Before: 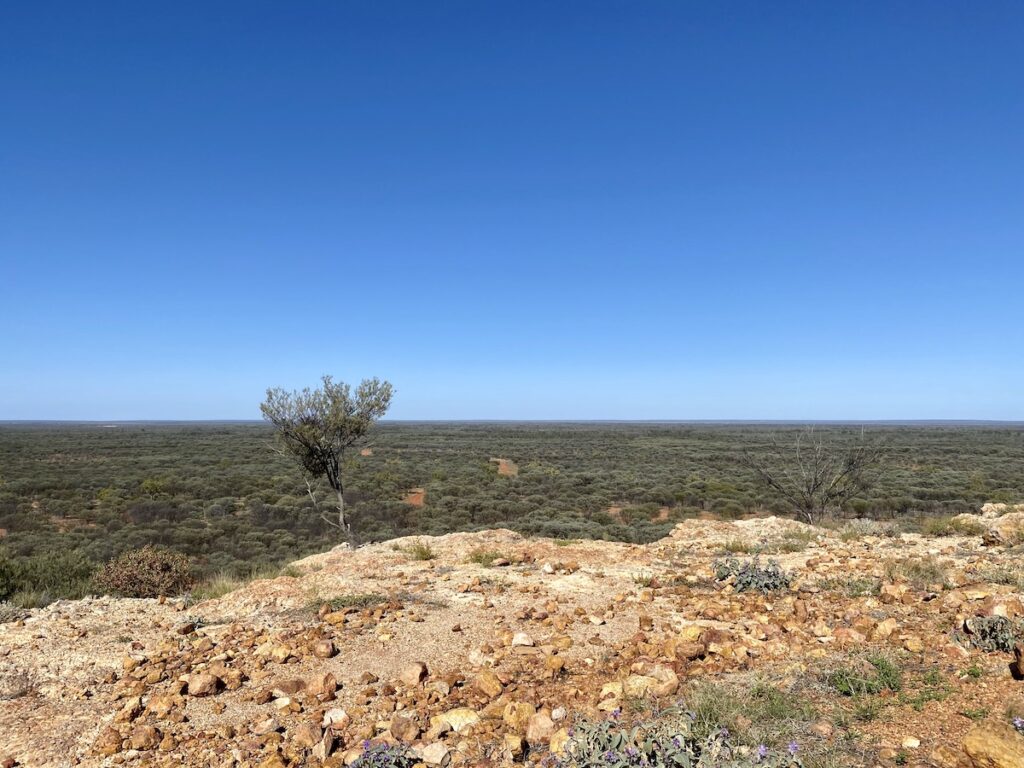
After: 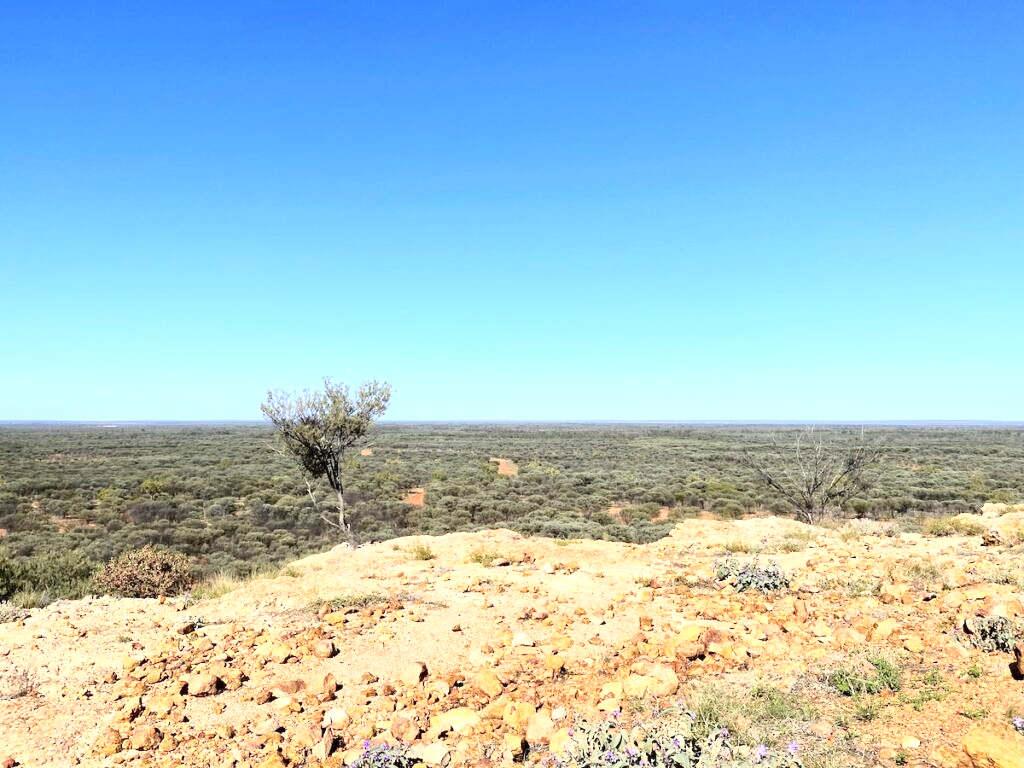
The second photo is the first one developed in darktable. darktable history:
exposure: exposure 0.515 EV, compensate exposure bias true, compensate highlight preservation false
base curve: curves: ch0 [(0, 0) (0.036, 0.037) (0.121, 0.228) (0.46, 0.76) (0.859, 0.983) (1, 1)]
